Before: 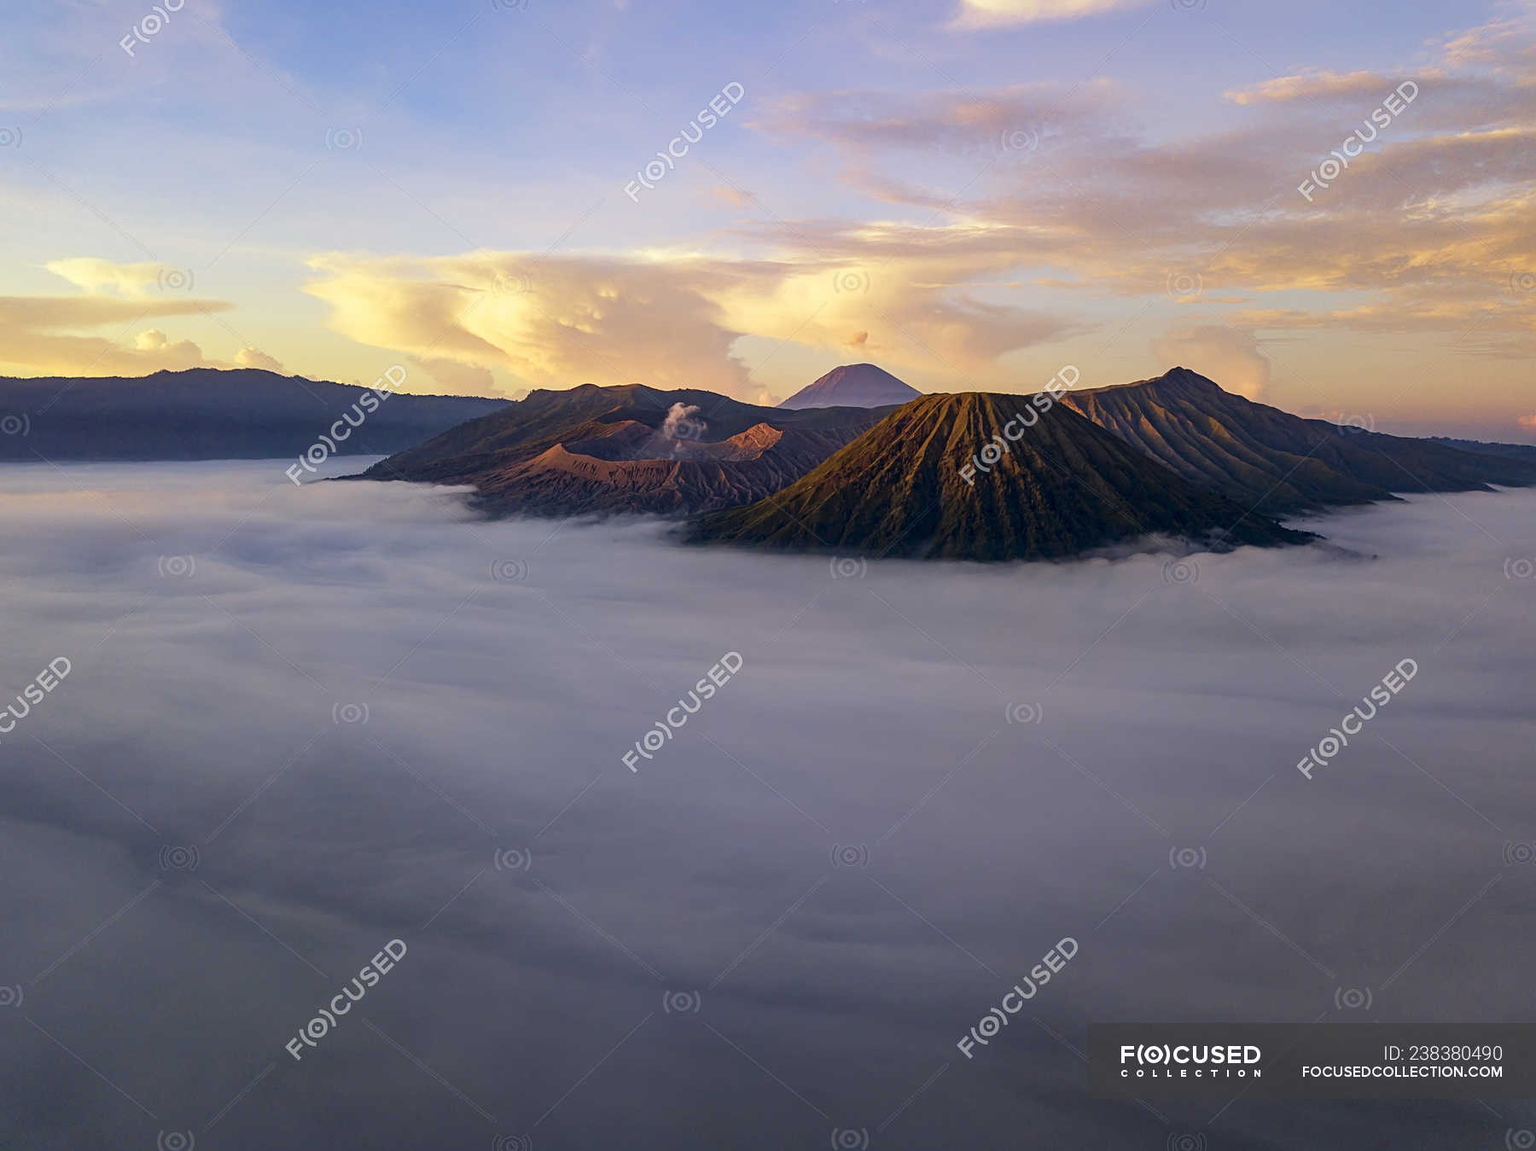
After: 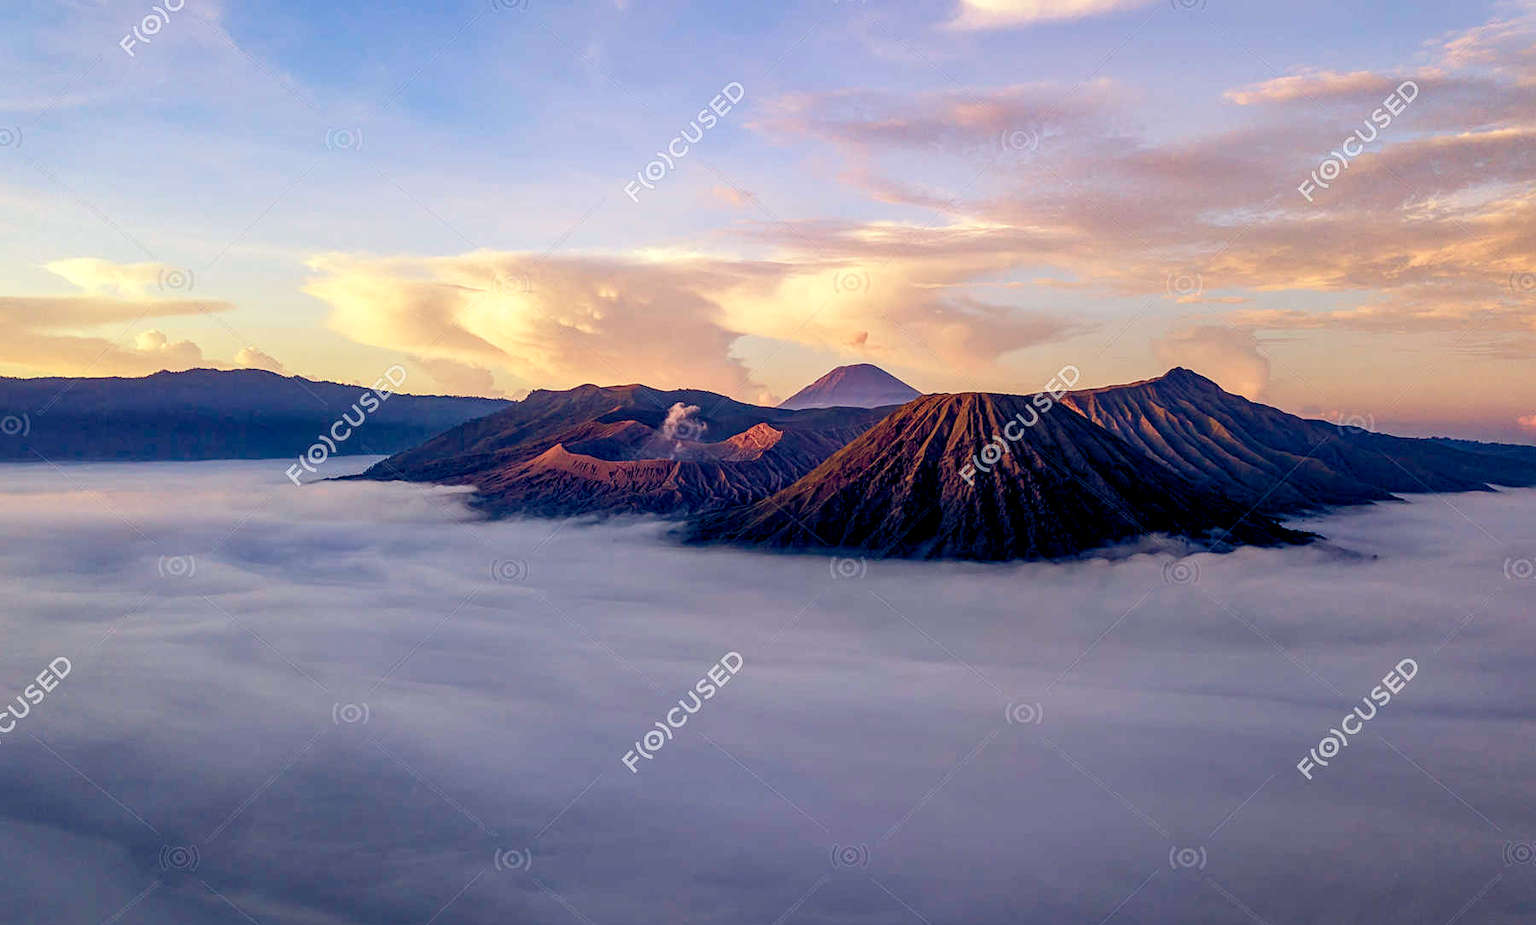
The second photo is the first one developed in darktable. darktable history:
color balance rgb: global offset › luminance -0.28%, global offset › chroma 0.306%, global offset › hue 262.47°, perceptual saturation grading › global saturation -0.106%, perceptual saturation grading › highlights -19.838%, perceptual saturation grading › shadows 19.943%, global vibrance 9.169%
crop: bottom 19.546%
contrast brightness saturation: contrast 0.102, brightness 0.028, saturation 0.09
local contrast: on, module defaults
